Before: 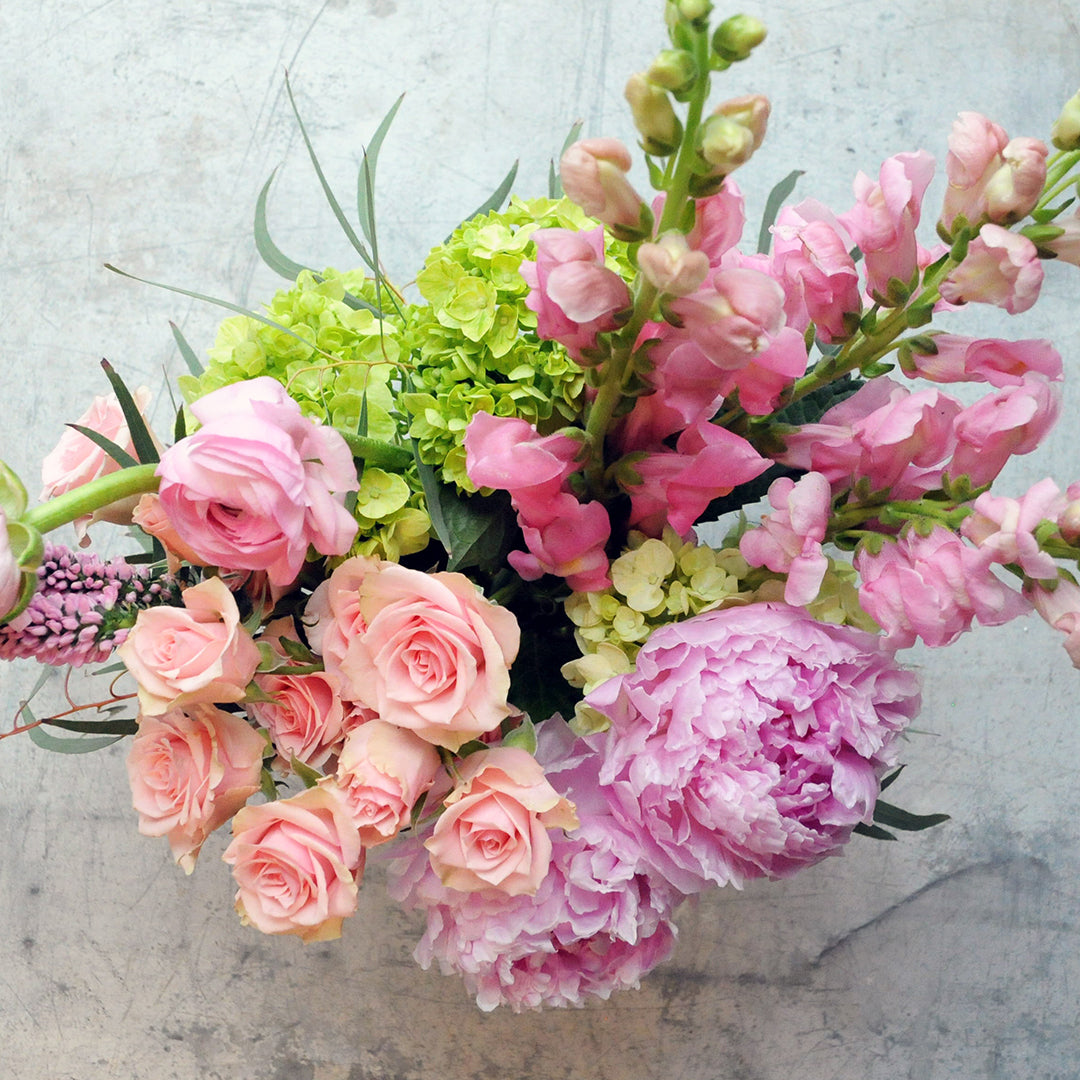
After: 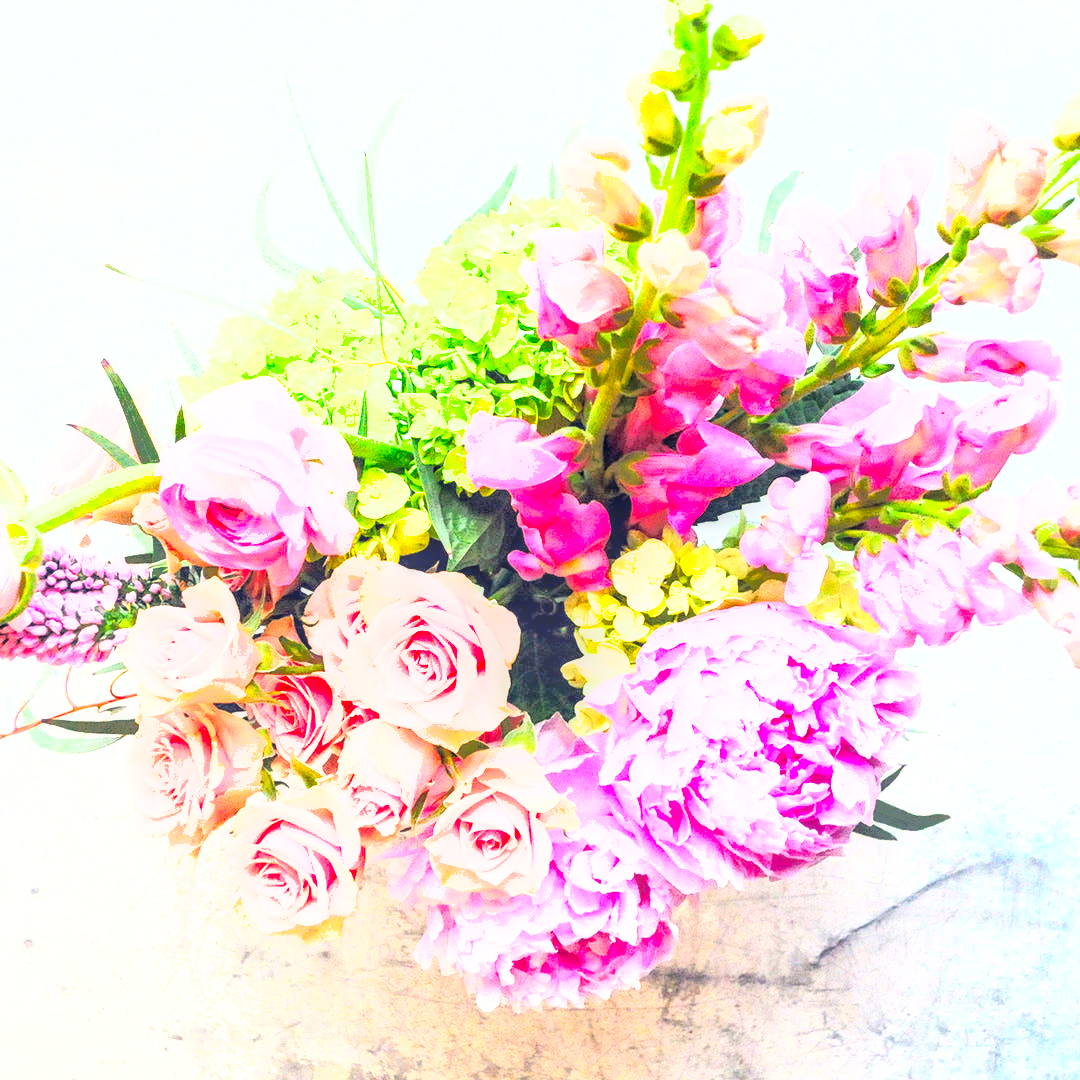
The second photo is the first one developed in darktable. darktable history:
local contrast: highlights 0%, shadows 3%, detail 134%
shadows and highlights: on, module defaults
exposure: black level correction 0, exposure 1.407 EV, compensate exposure bias true, compensate highlight preservation false
base curve: curves: ch0 [(0, 0.003) (0.001, 0.002) (0.006, 0.004) (0.02, 0.022) (0.048, 0.086) (0.094, 0.234) (0.162, 0.431) (0.258, 0.629) (0.385, 0.8) (0.548, 0.918) (0.751, 0.988) (1, 1)]
